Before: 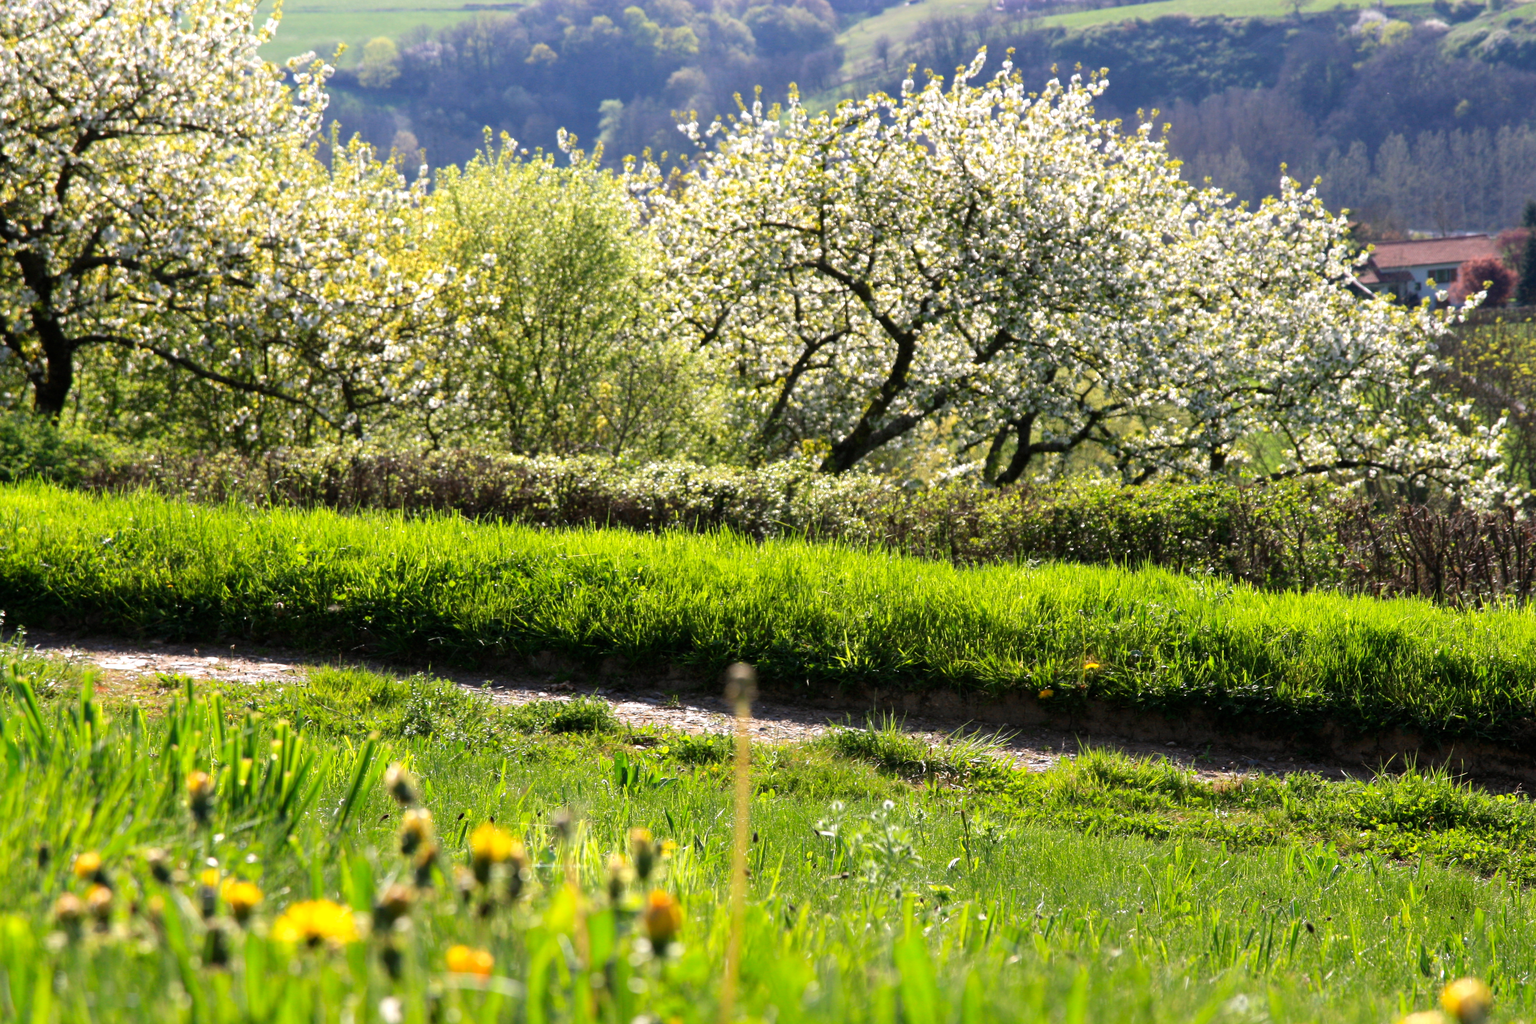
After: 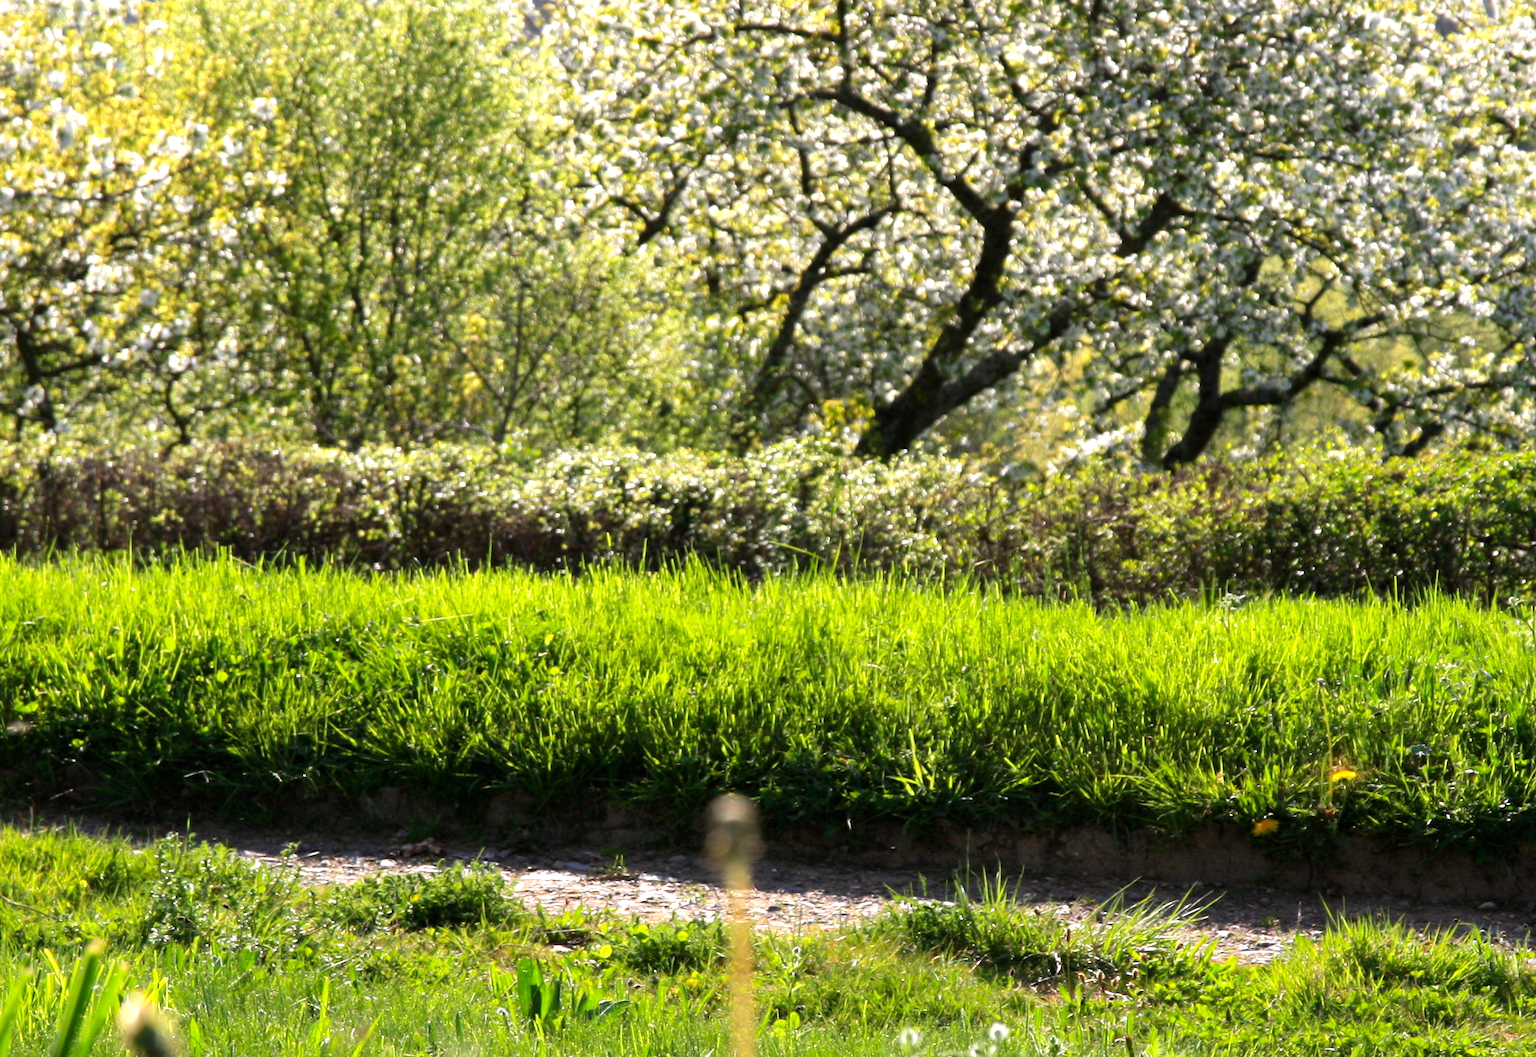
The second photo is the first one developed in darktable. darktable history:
crop and rotate: left 22.13%, top 22.054%, right 22.026%, bottom 22.102%
exposure: exposure 0.2 EV, compensate highlight preservation false
rotate and perspective: rotation -2.29°, automatic cropping off
